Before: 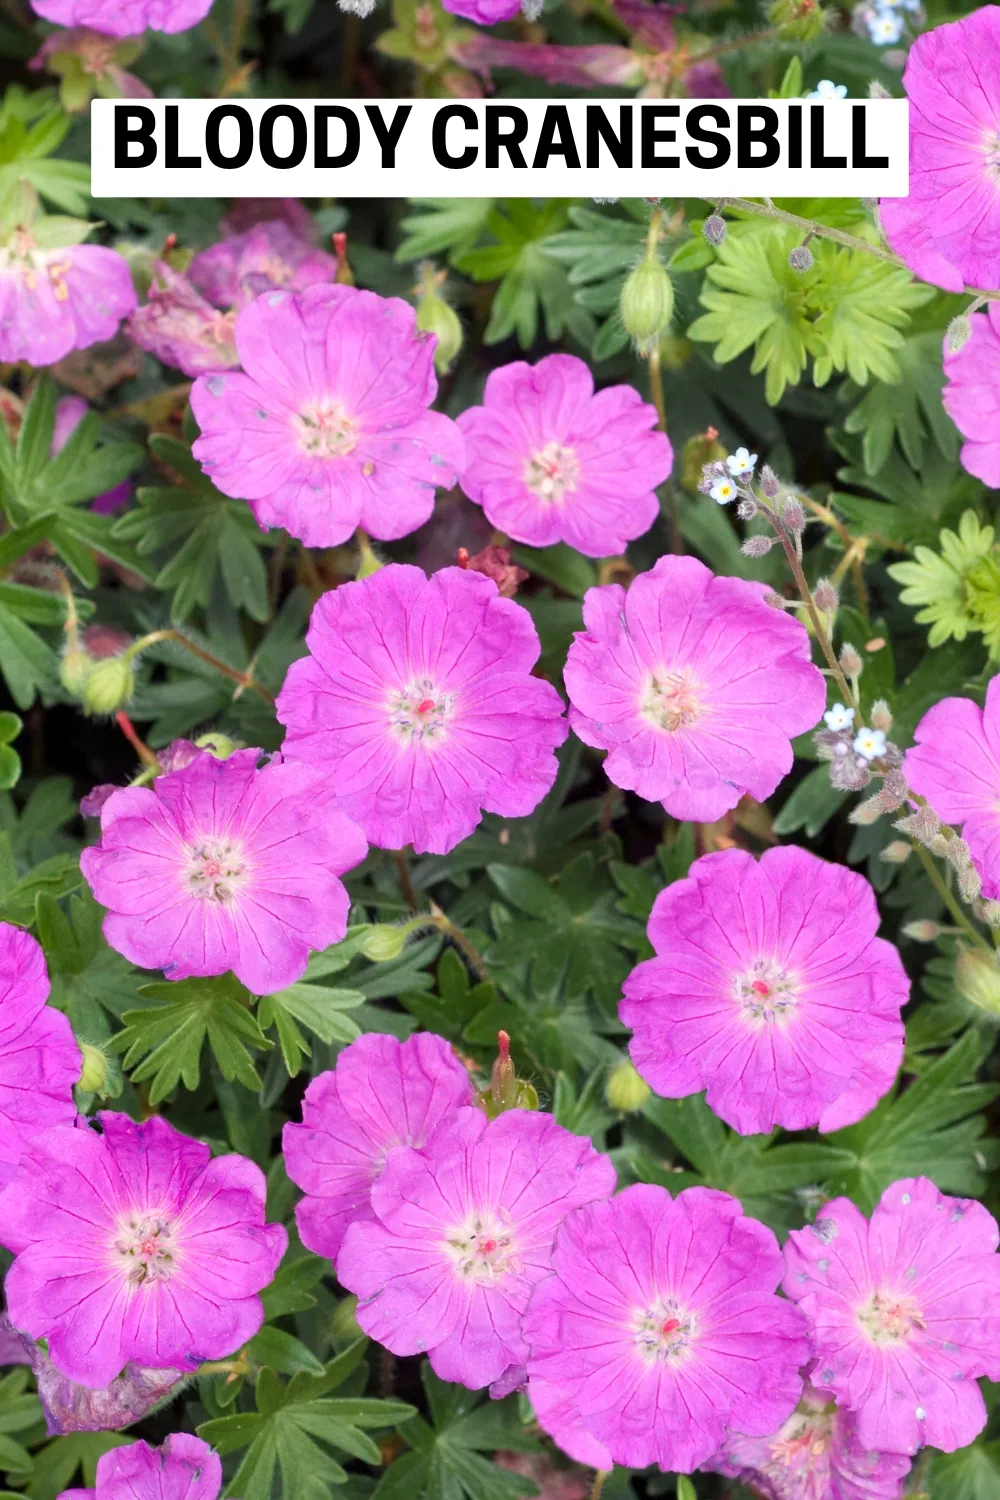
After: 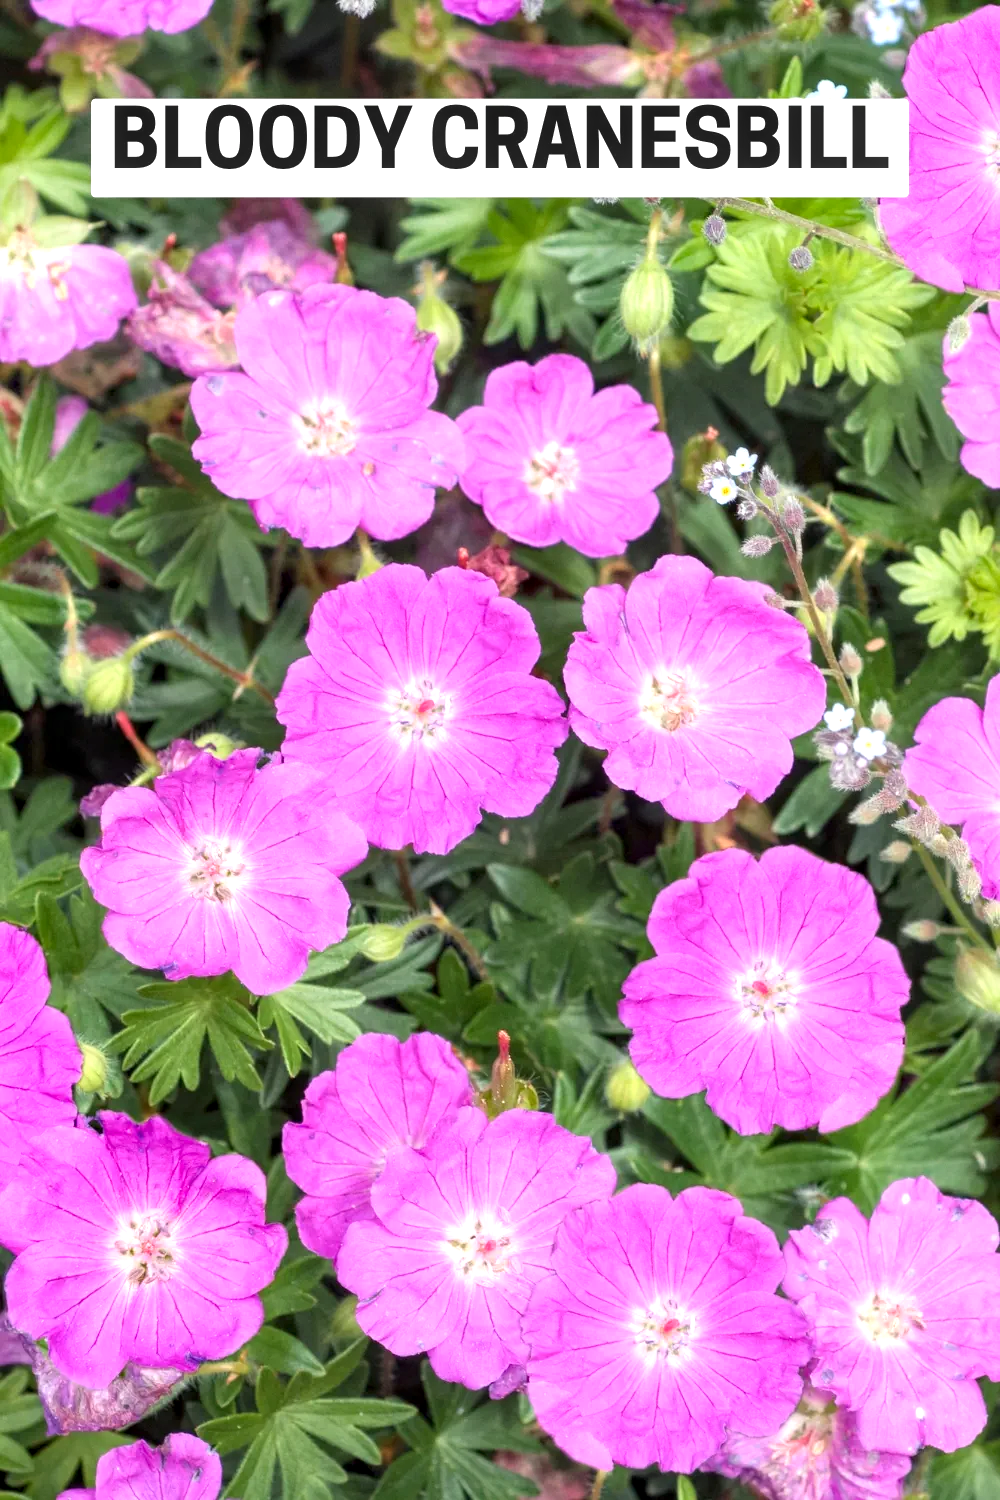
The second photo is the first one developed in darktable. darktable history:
white balance: red 1, blue 1
exposure: black level correction 0, exposure 0.5 EV, compensate exposure bias true, compensate highlight preservation false
local contrast: on, module defaults
